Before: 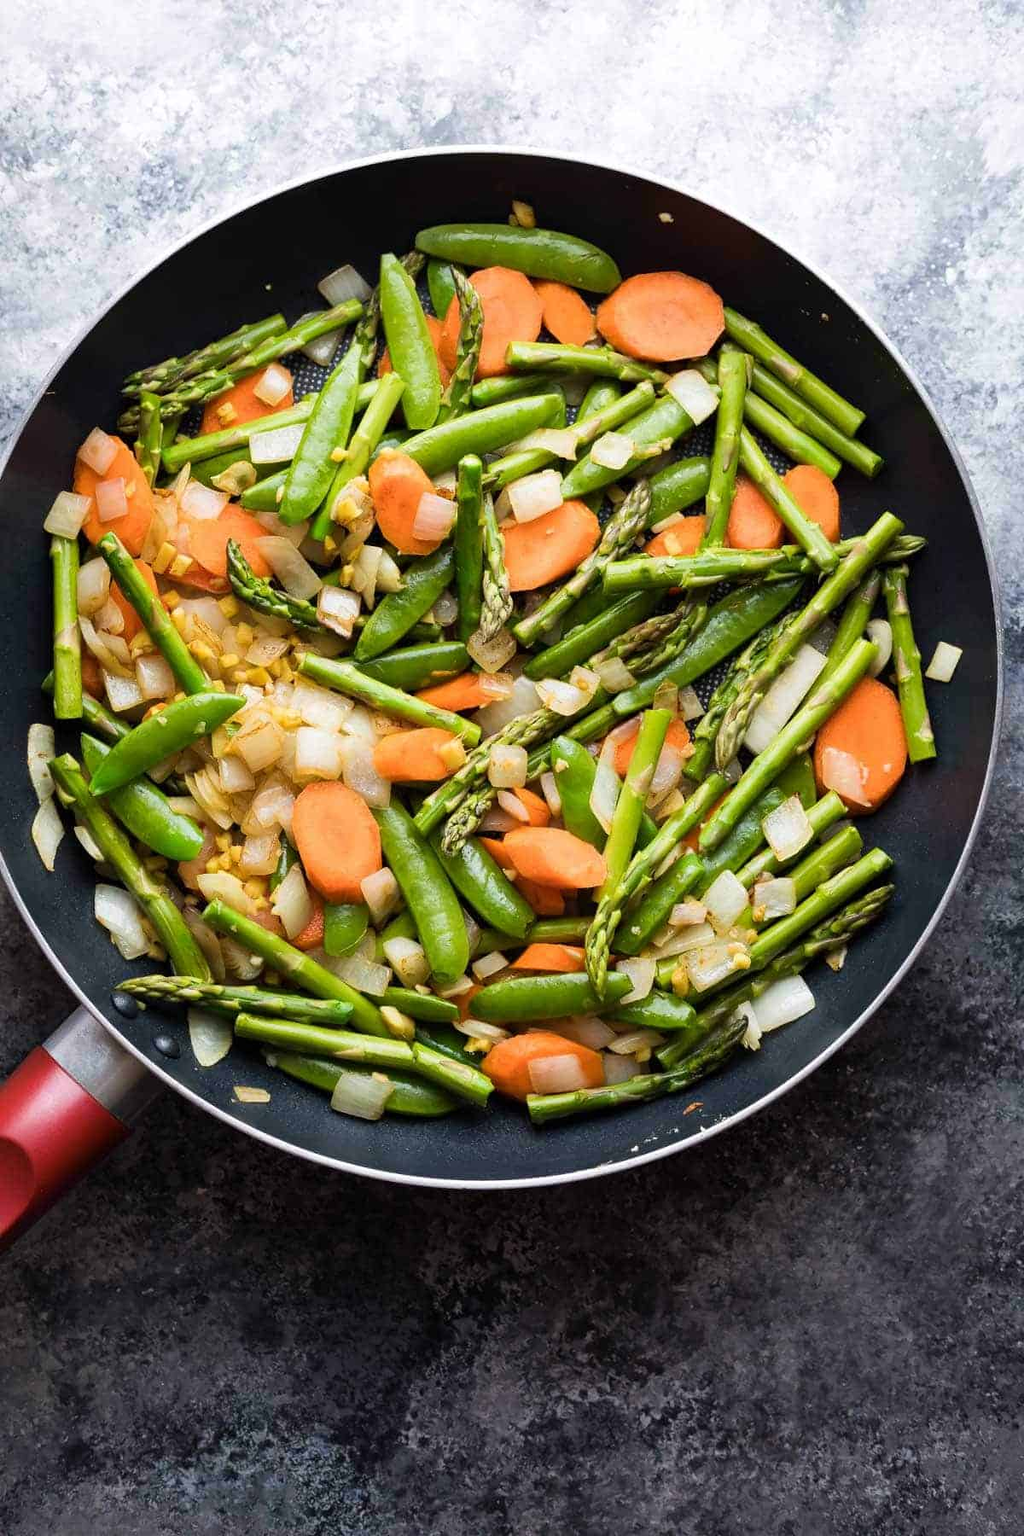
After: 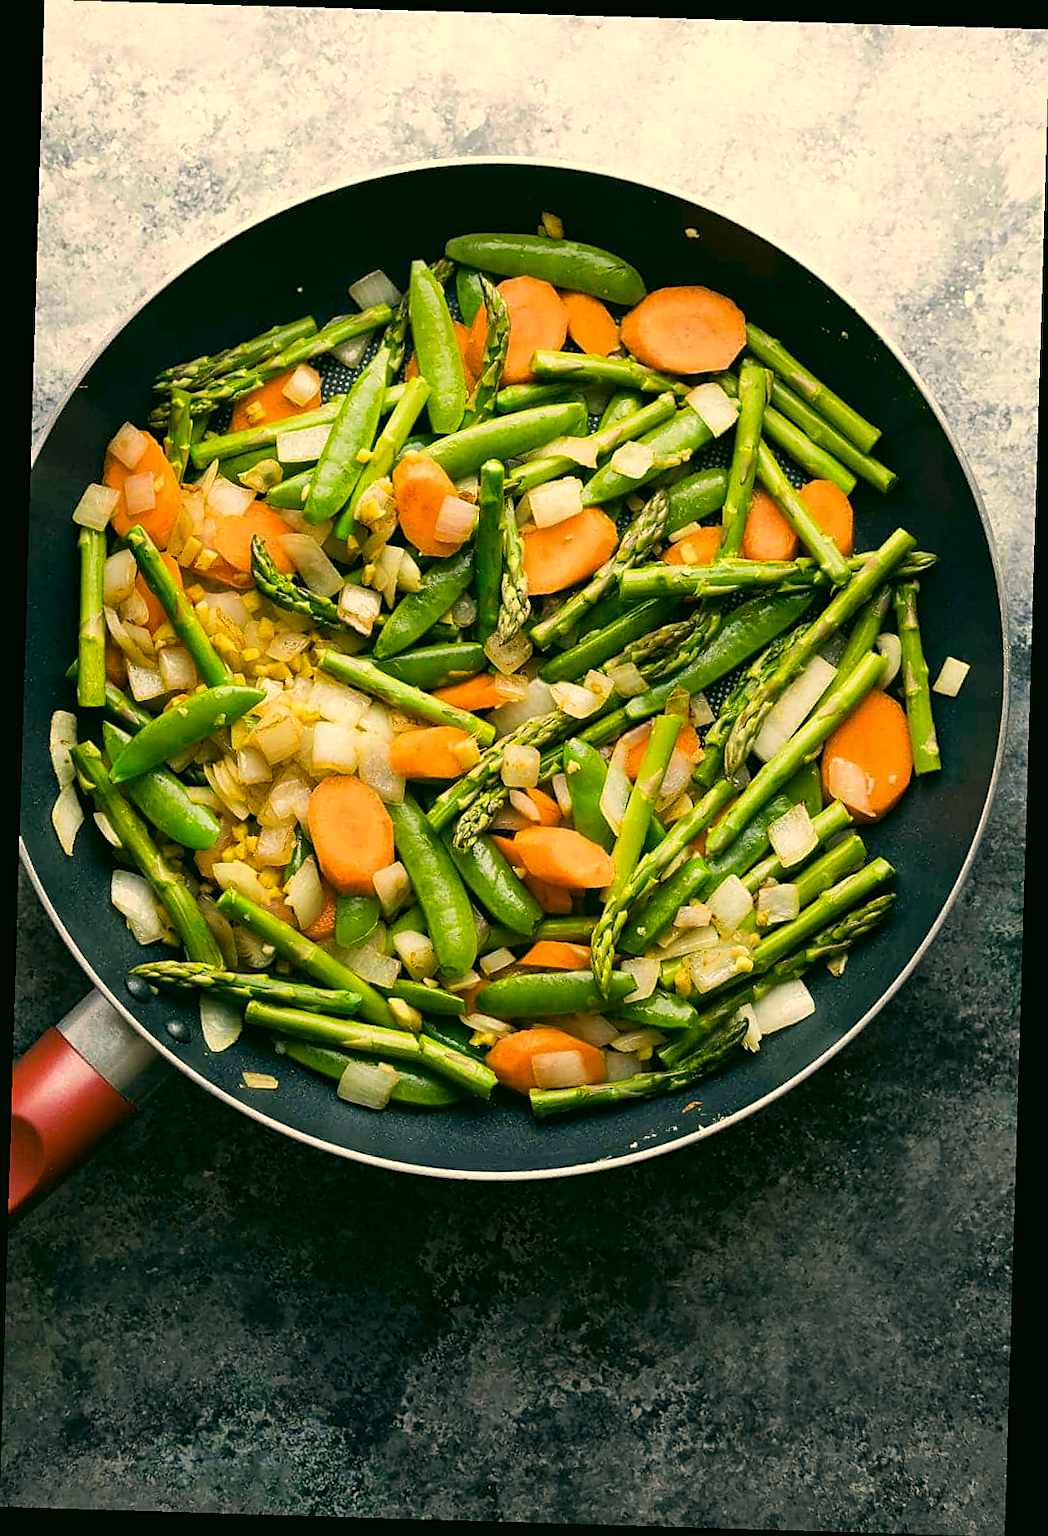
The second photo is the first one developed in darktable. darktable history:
color correction: highlights a* 5.3, highlights b* 24.26, shadows a* -15.58, shadows b* 4.02
rotate and perspective: rotation 1.72°, automatic cropping off
sharpen: amount 0.478
